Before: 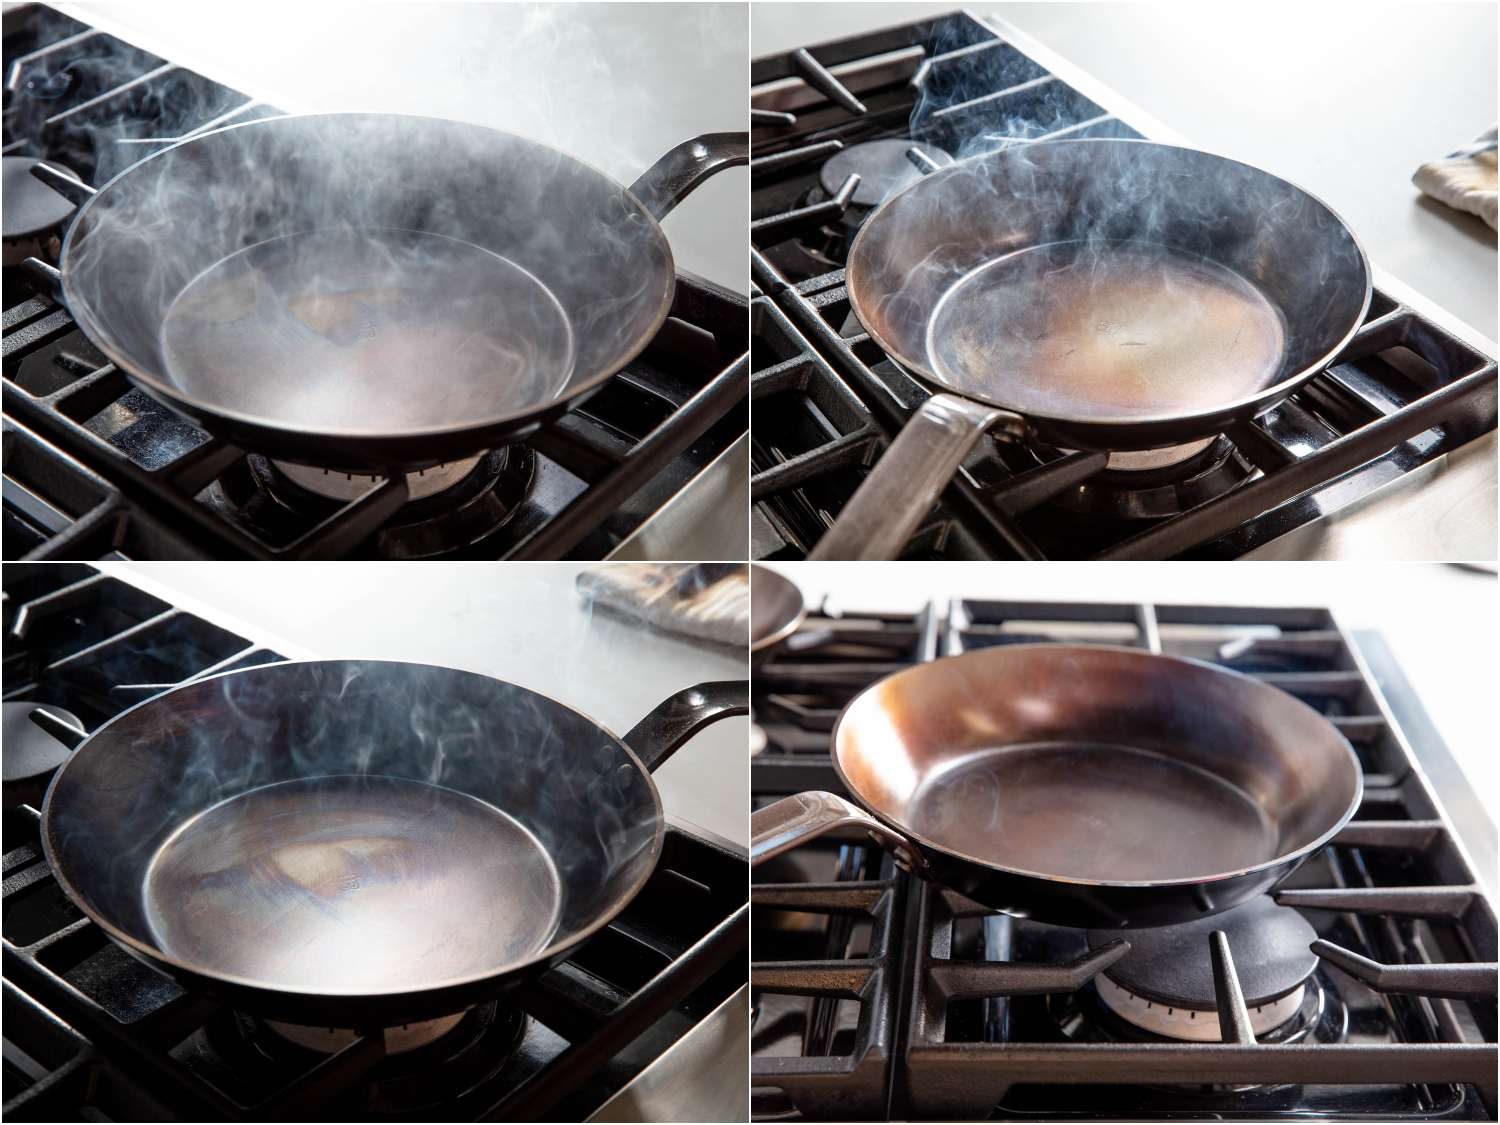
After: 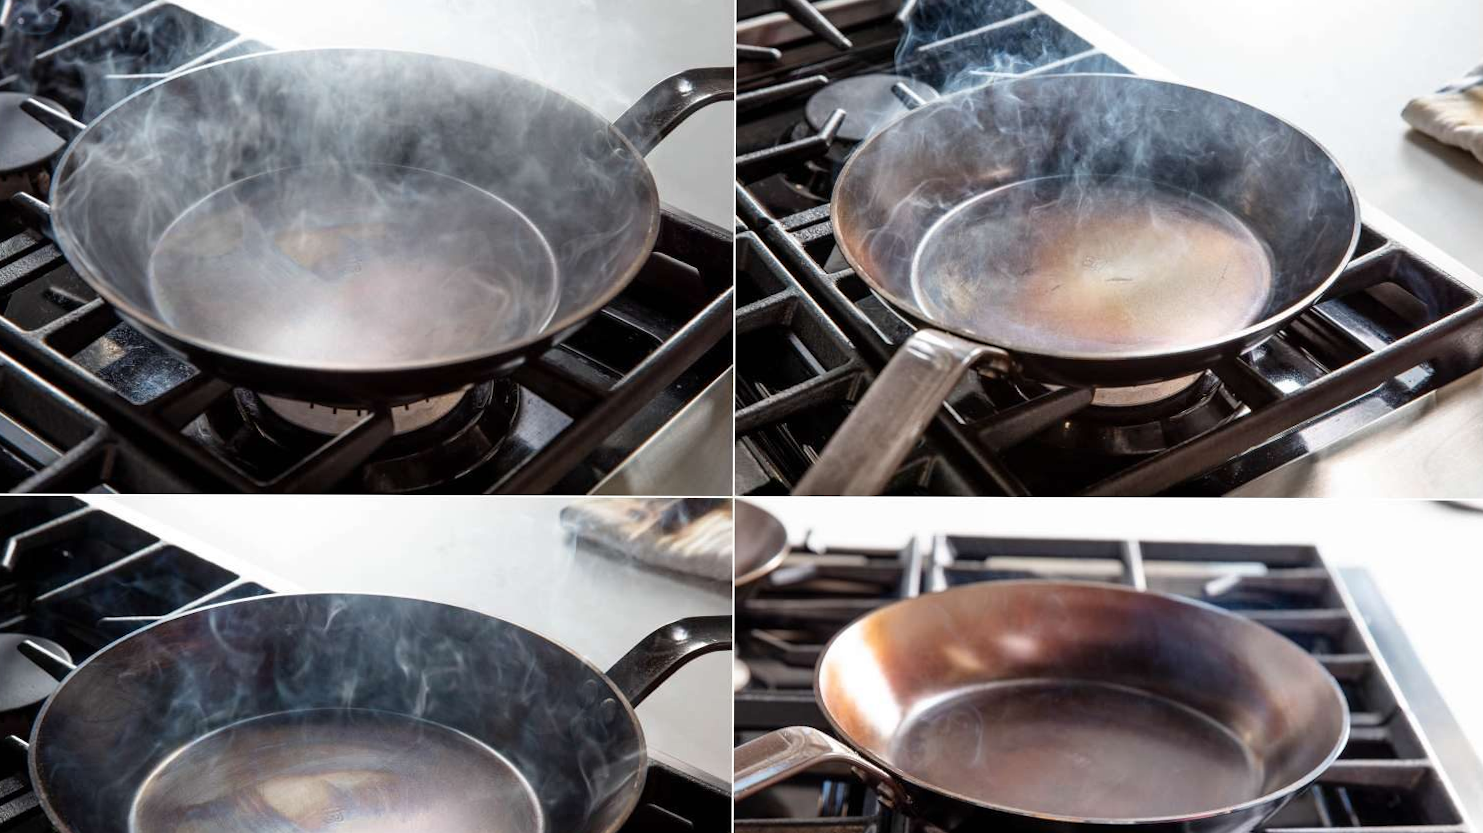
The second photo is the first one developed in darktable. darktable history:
crop: left 0.387%, top 5.469%, bottom 19.809%
rotate and perspective: rotation 0.192°, lens shift (horizontal) -0.015, crop left 0.005, crop right 0.996, crop top 0.006, crop bottom 0.99
